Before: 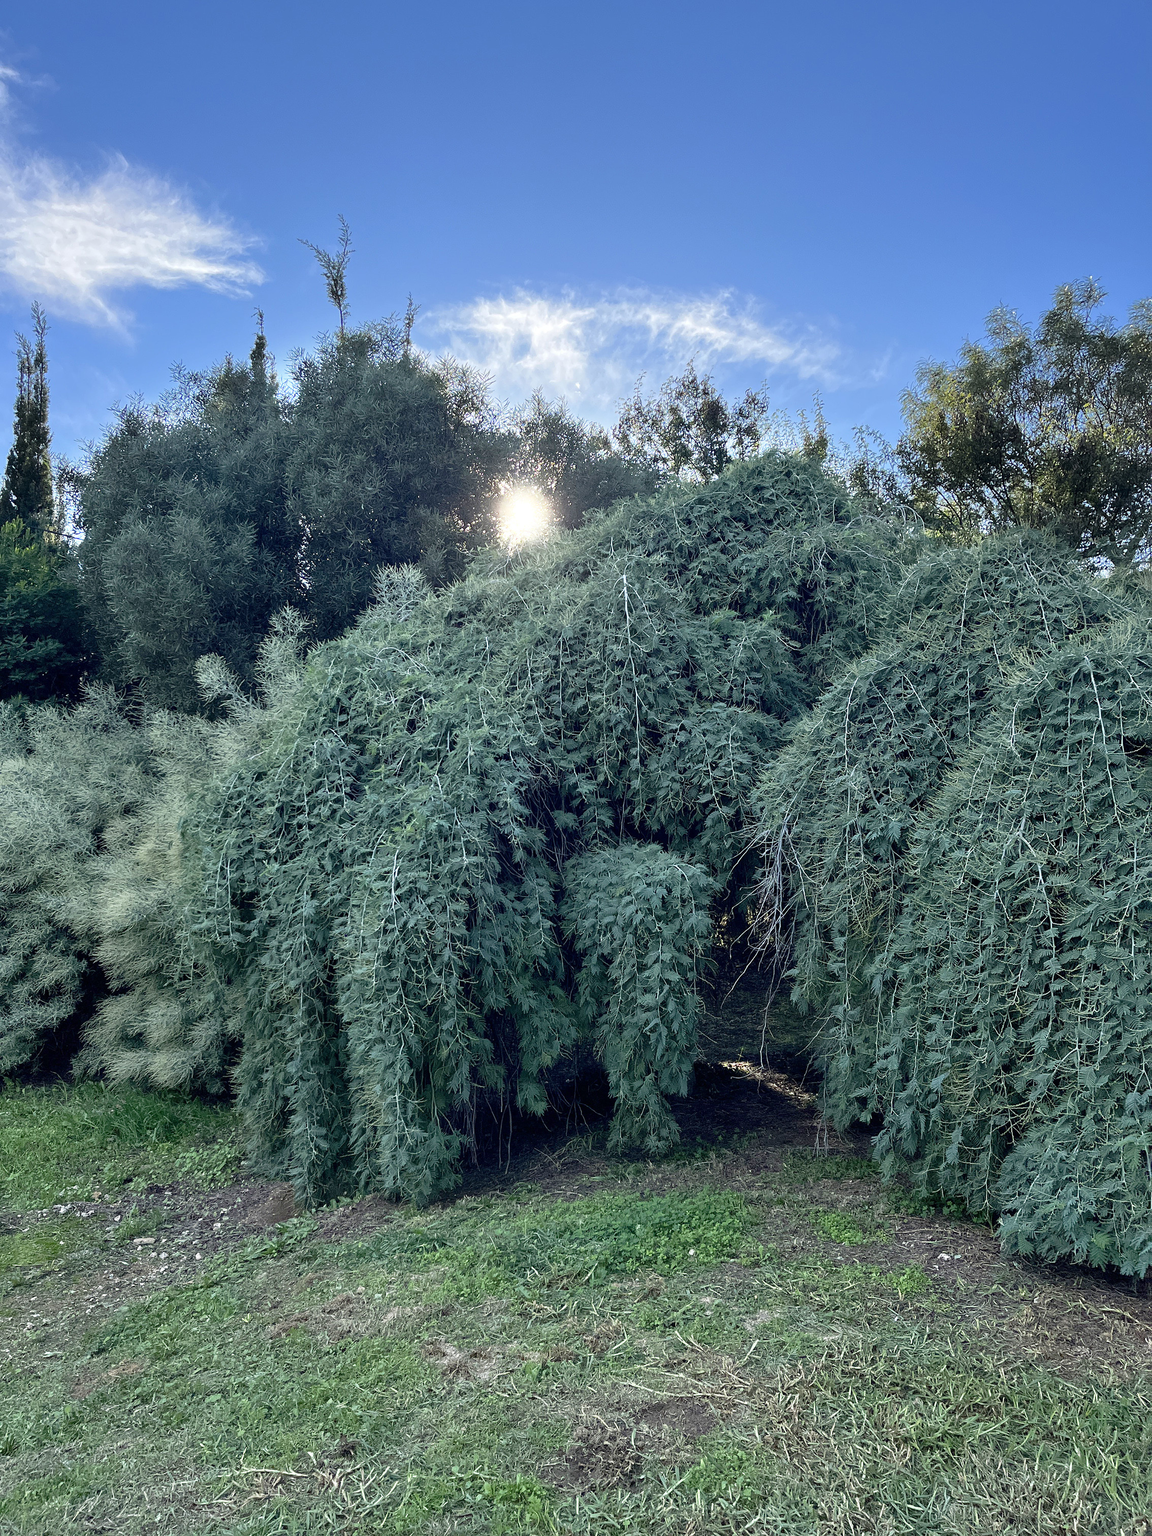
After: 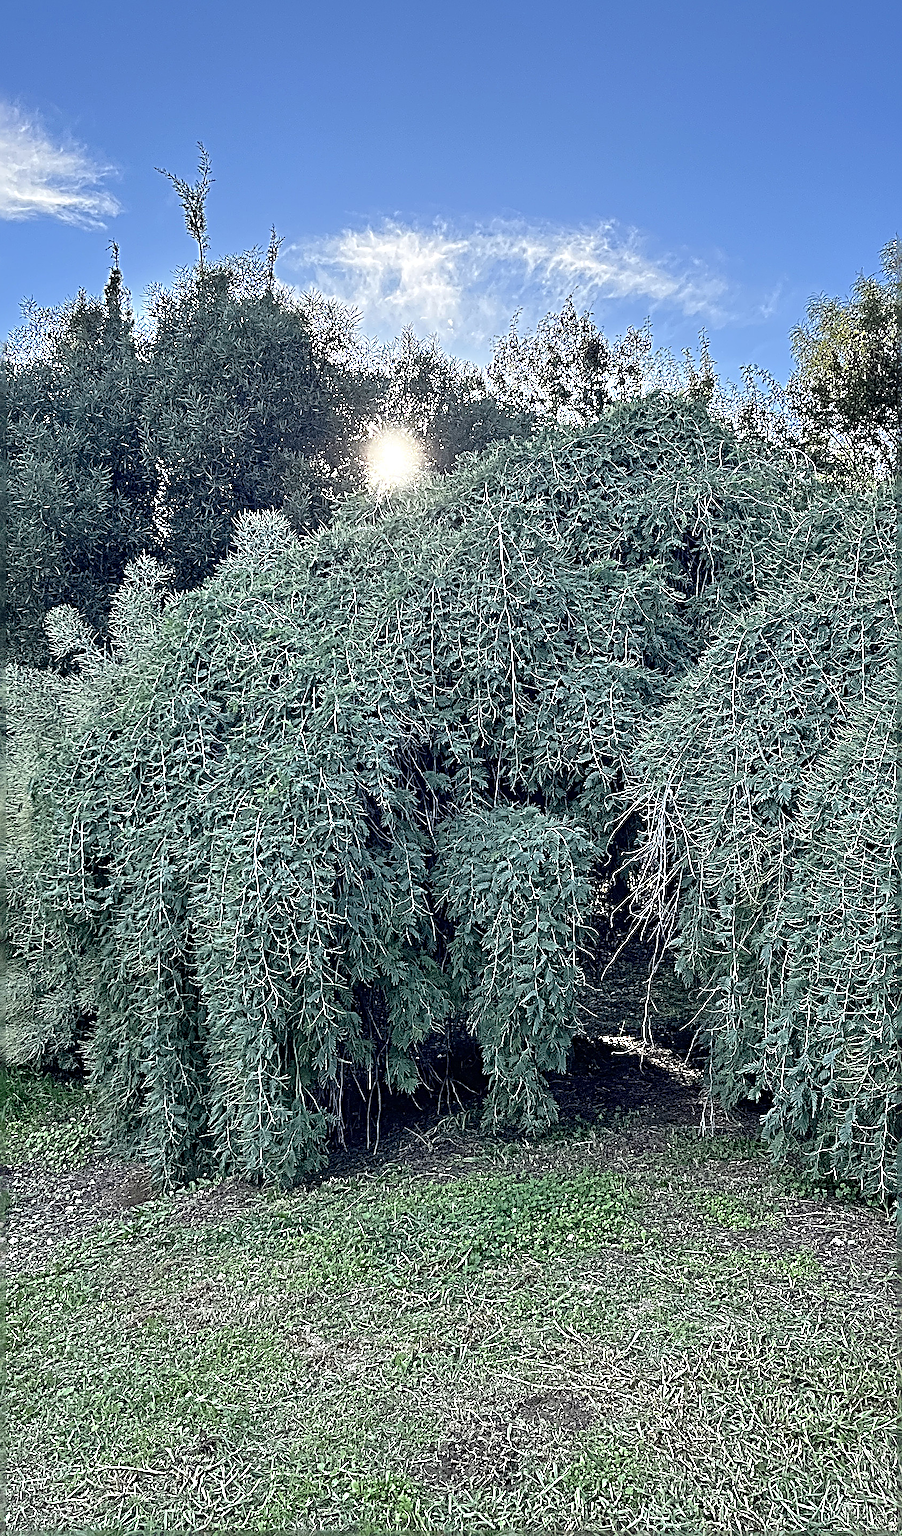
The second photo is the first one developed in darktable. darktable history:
sharpen: radius 4.001, amount 2
crop and rotate: left 13.15%, top 5.251%, right 12.609%
